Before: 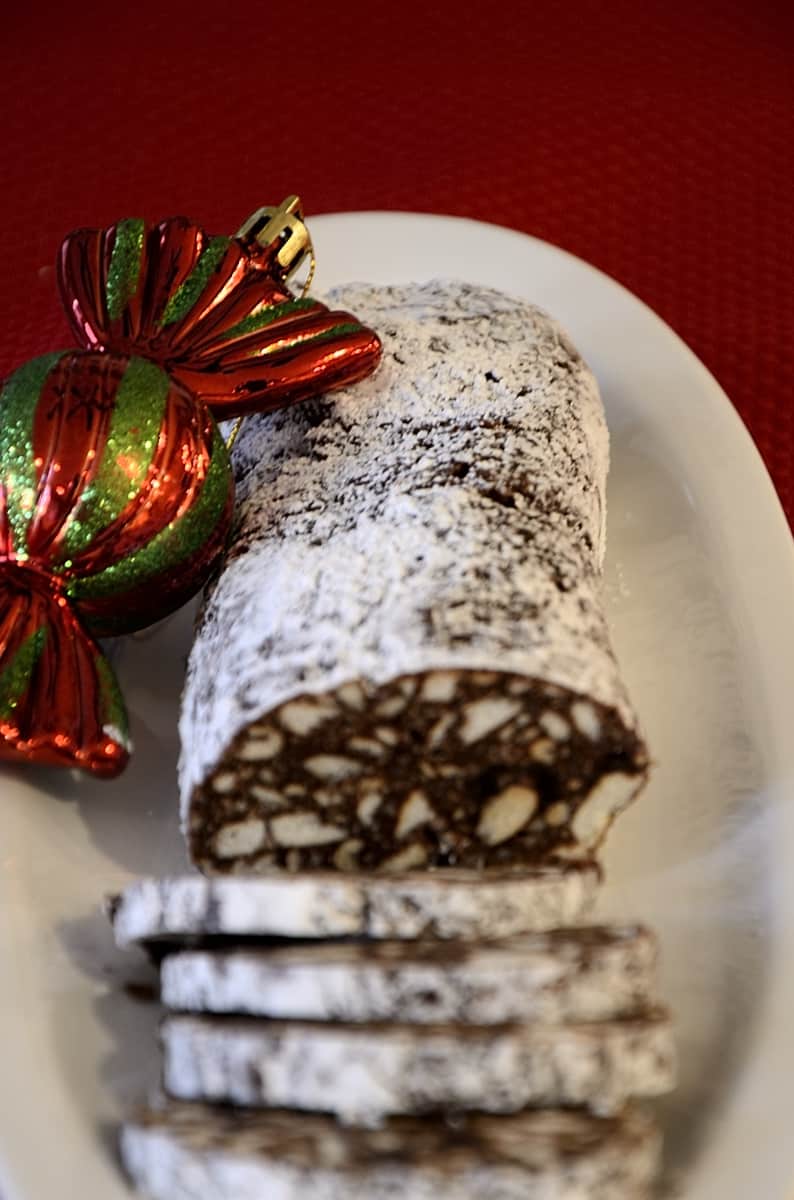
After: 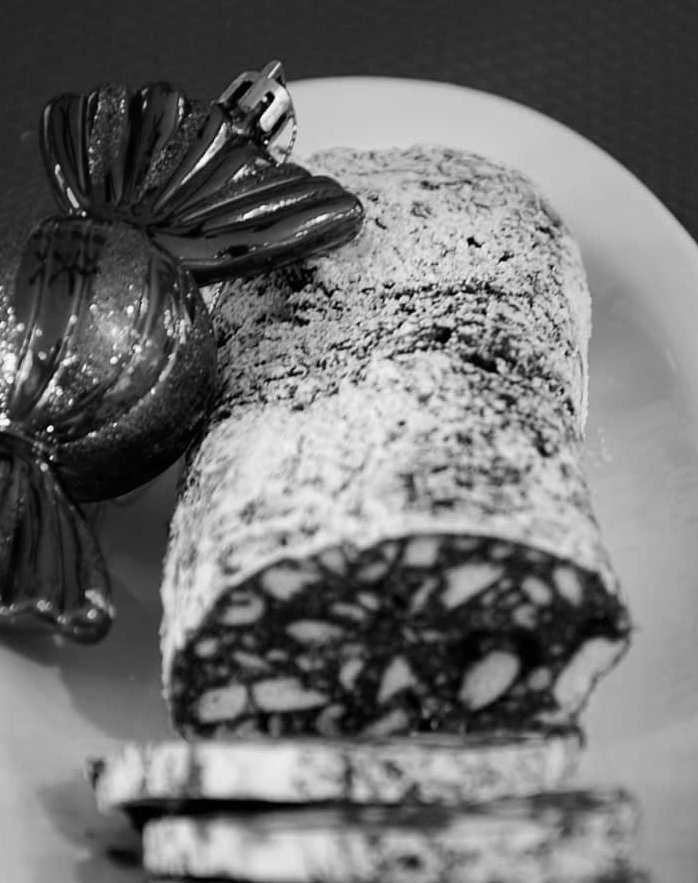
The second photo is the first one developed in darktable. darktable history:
monochrome: on, module defaults
crop and rotate: left 2.425%, top 11.305%, right 9.6%, bottom 15.08%
